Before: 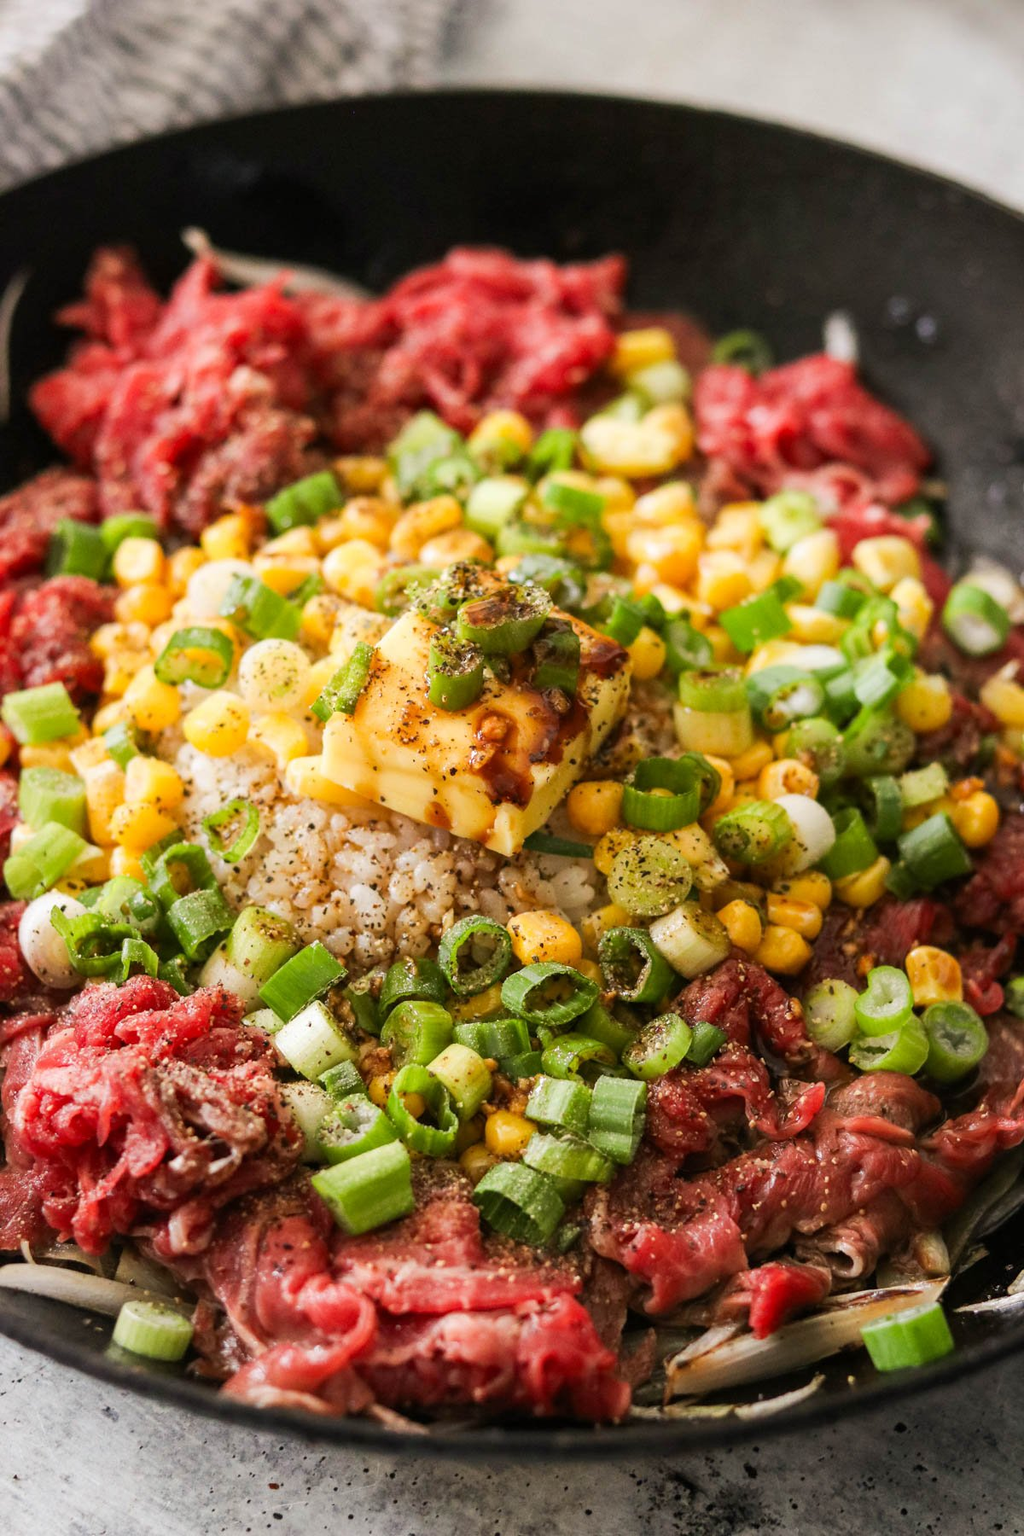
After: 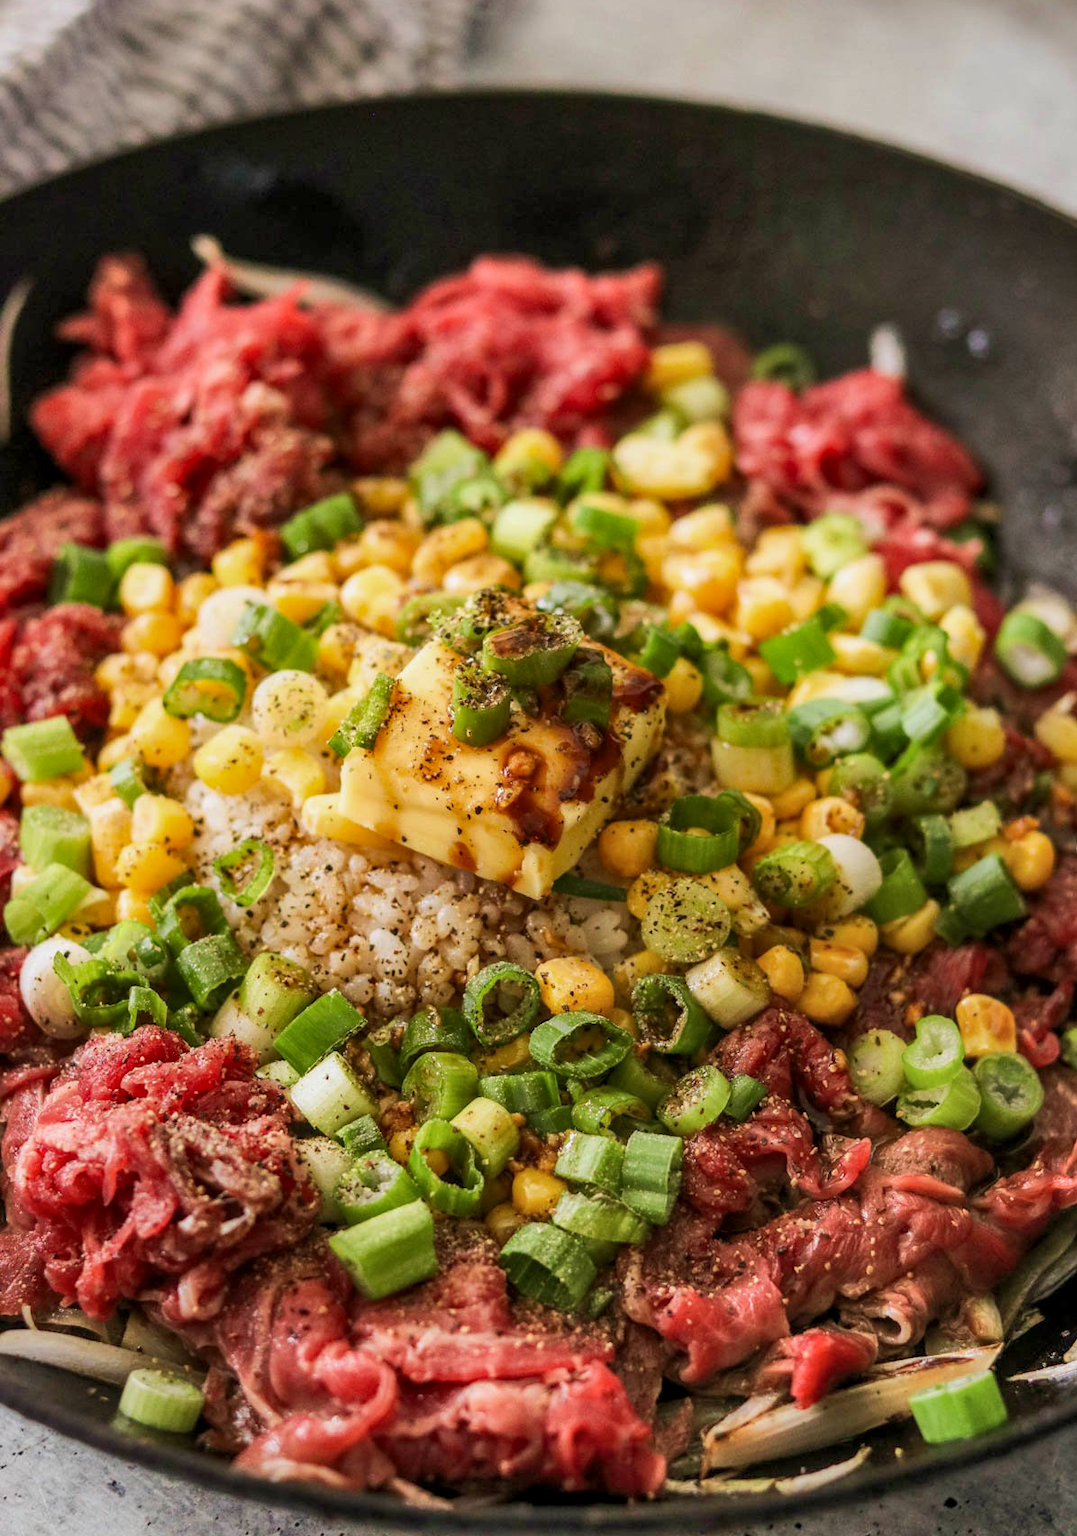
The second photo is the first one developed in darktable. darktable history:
tone equalizer: -8 EV 0.278 EV, -7 EV 0.445 EV, -6 EV 0.448 EV, -5 EV 0.254 EV, -3 EV -0.275 EV, -2 EV -0.439 EV, -1 EV -0.4 EV, +0 EV -0.246 EV
crop: top 0.281%, right 0.255%, bottom 4.995%
shadows and highlights: shadows 59.68, highlights color adjustment 39.87%, soften with gaussian
local contrast: on, module defaults
velvia: strength 36.69%
